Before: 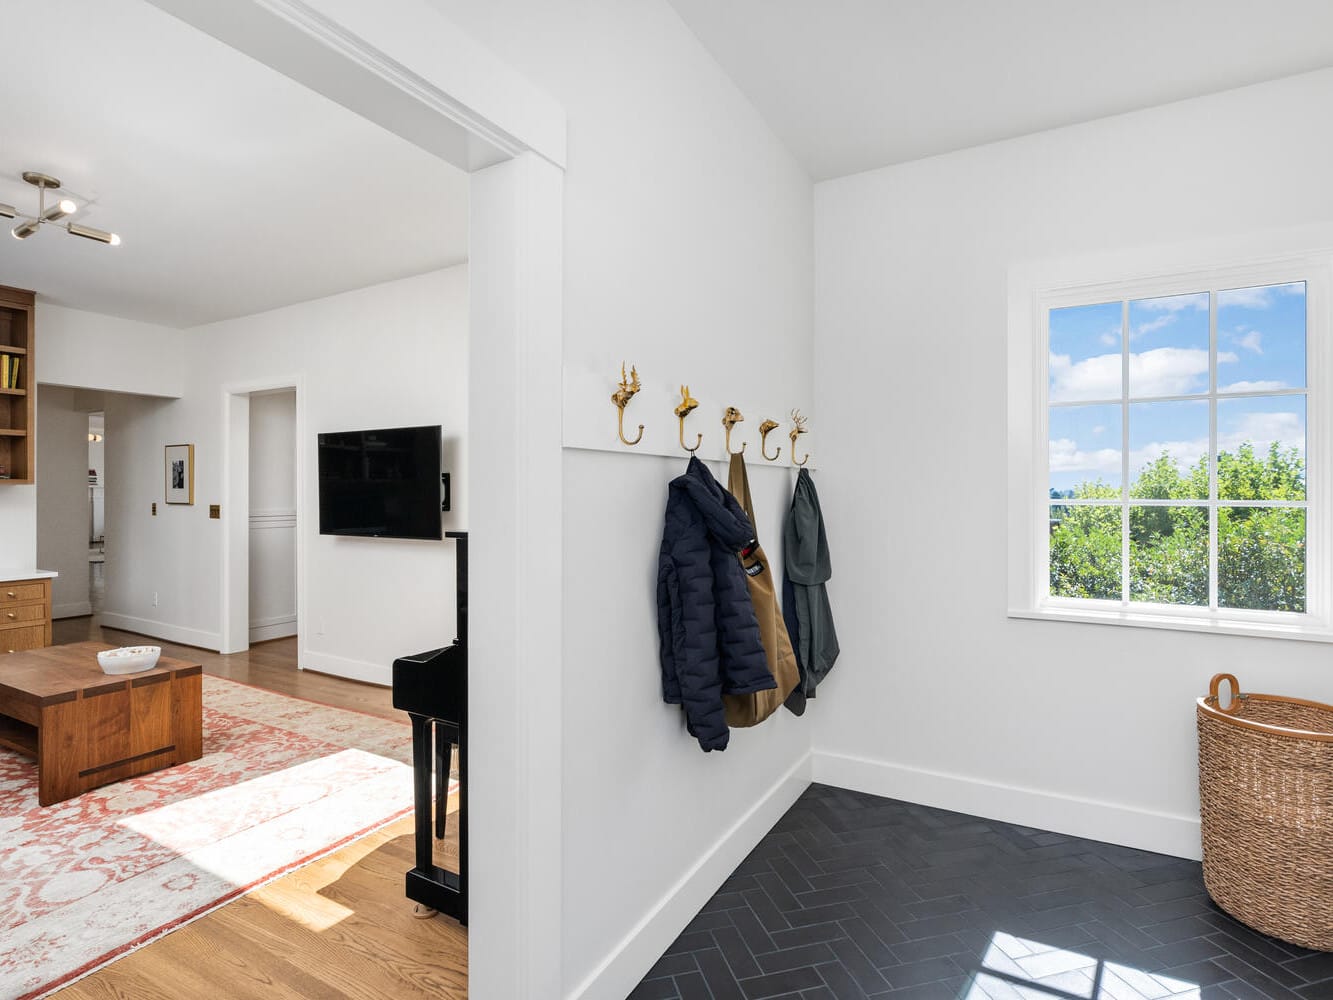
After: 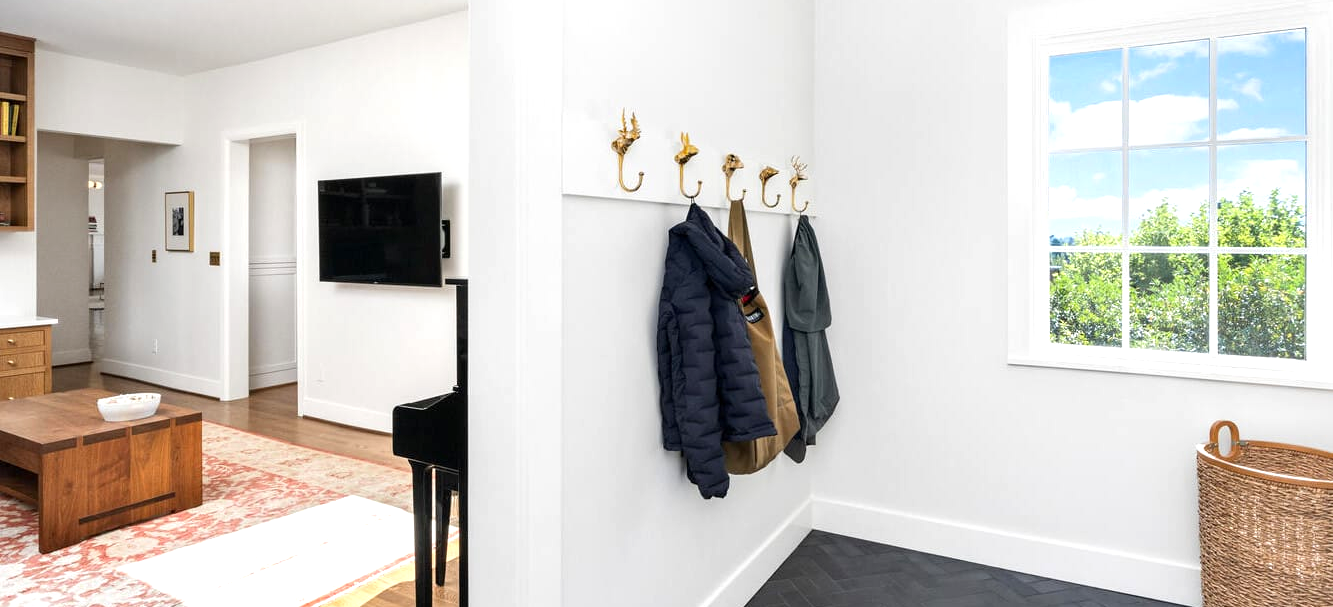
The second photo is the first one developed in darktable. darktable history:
exposure: black level correction 0.001, exposure 0.5 EV, compensate exposure bias true, compensate highlight preservation false
crop and rotate: top 25.357%, bottom 13.942%
